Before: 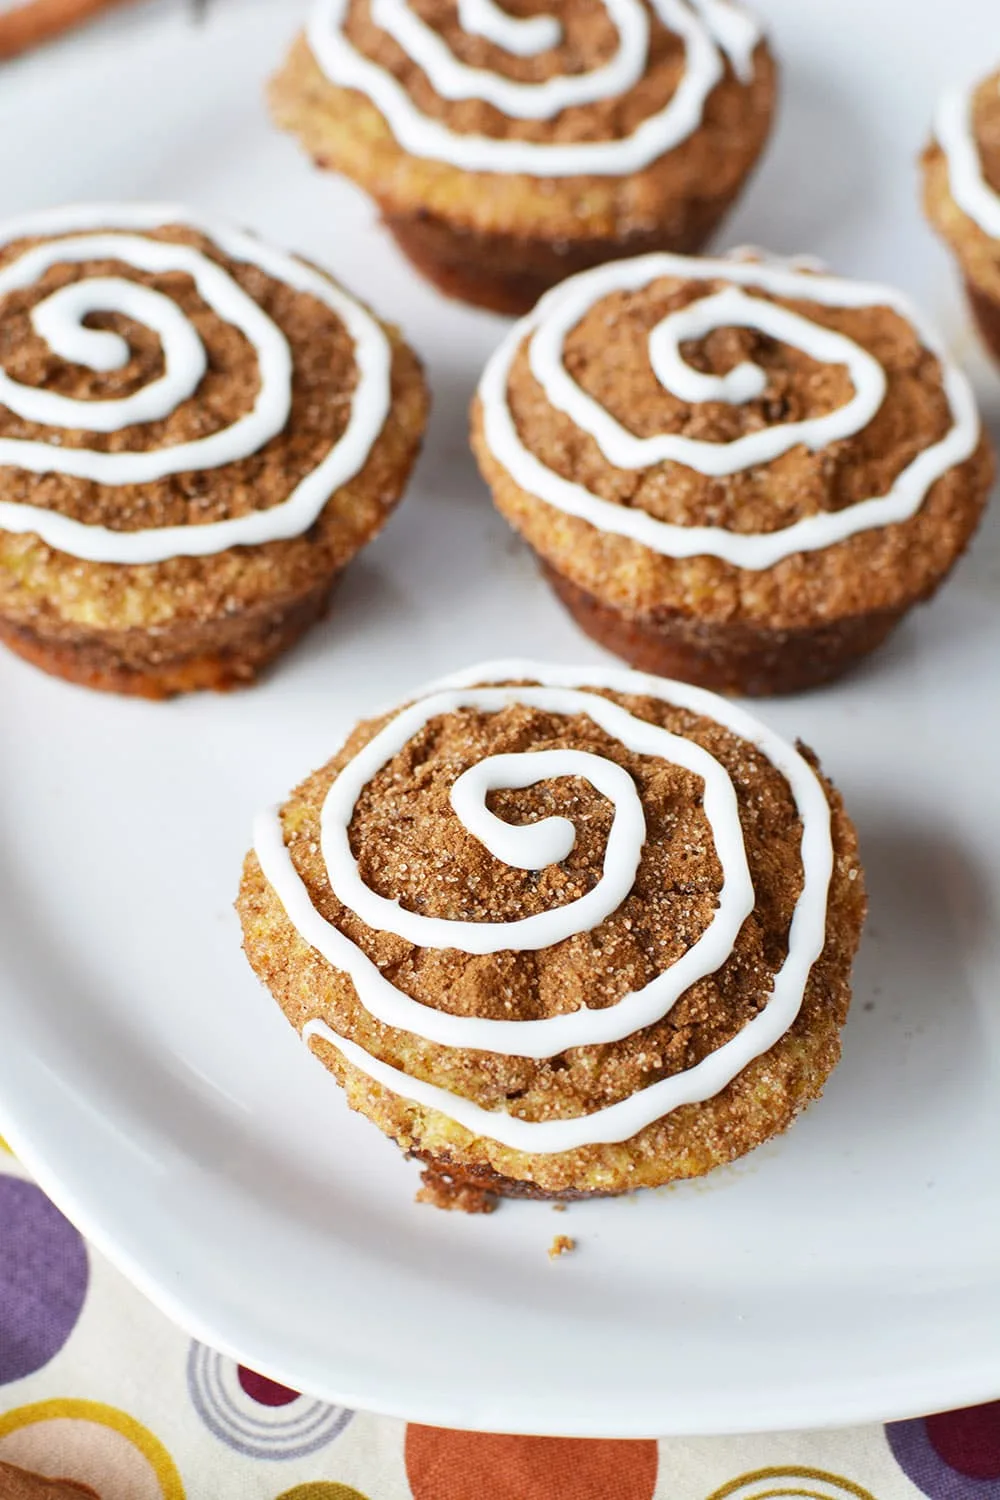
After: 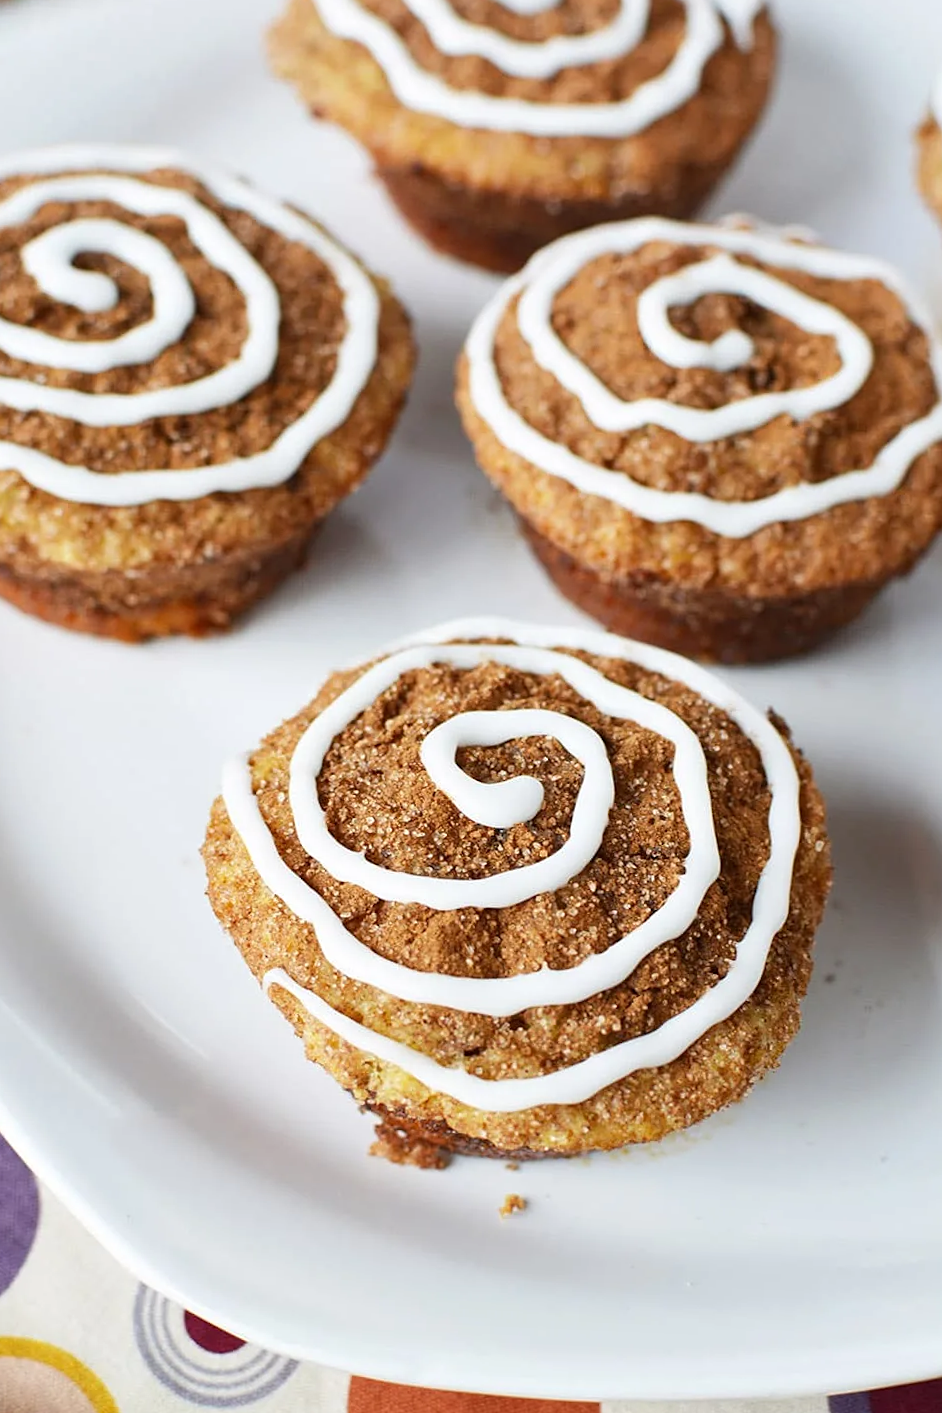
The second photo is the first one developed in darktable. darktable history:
crop and rotate: angle -2.38°
sharpen: amount 0.2
